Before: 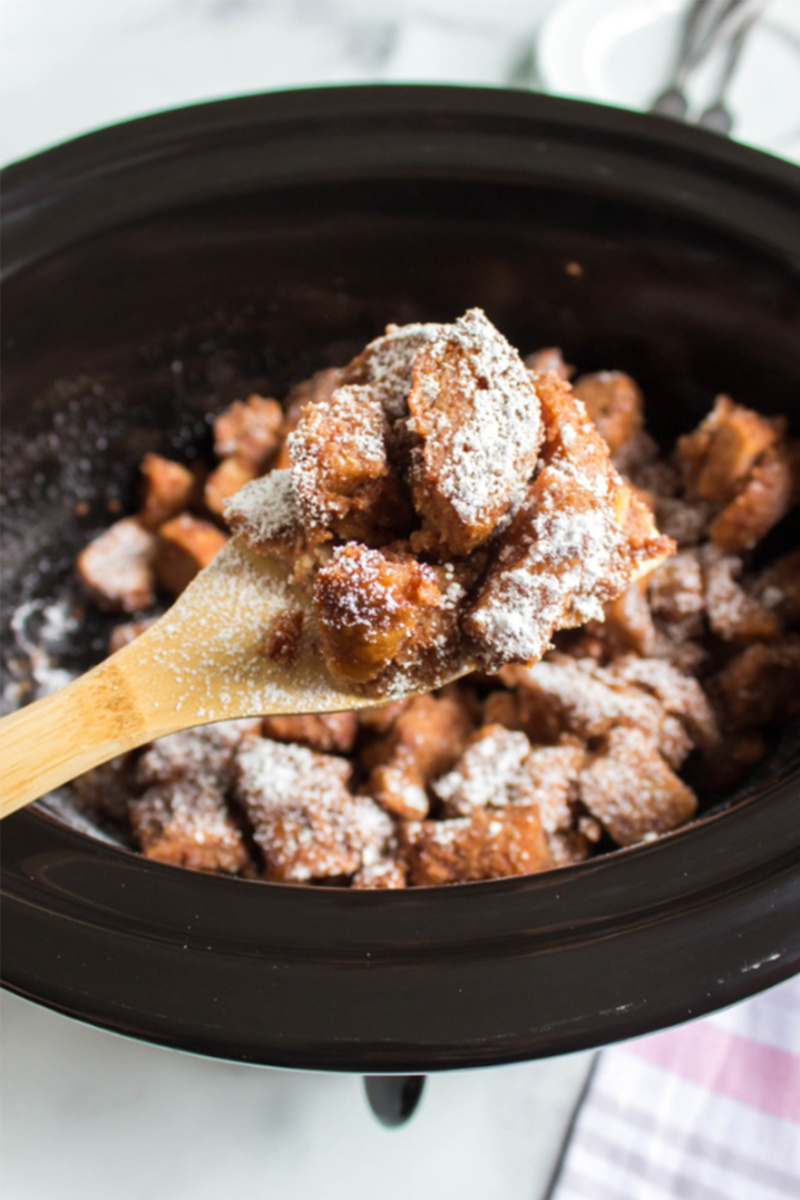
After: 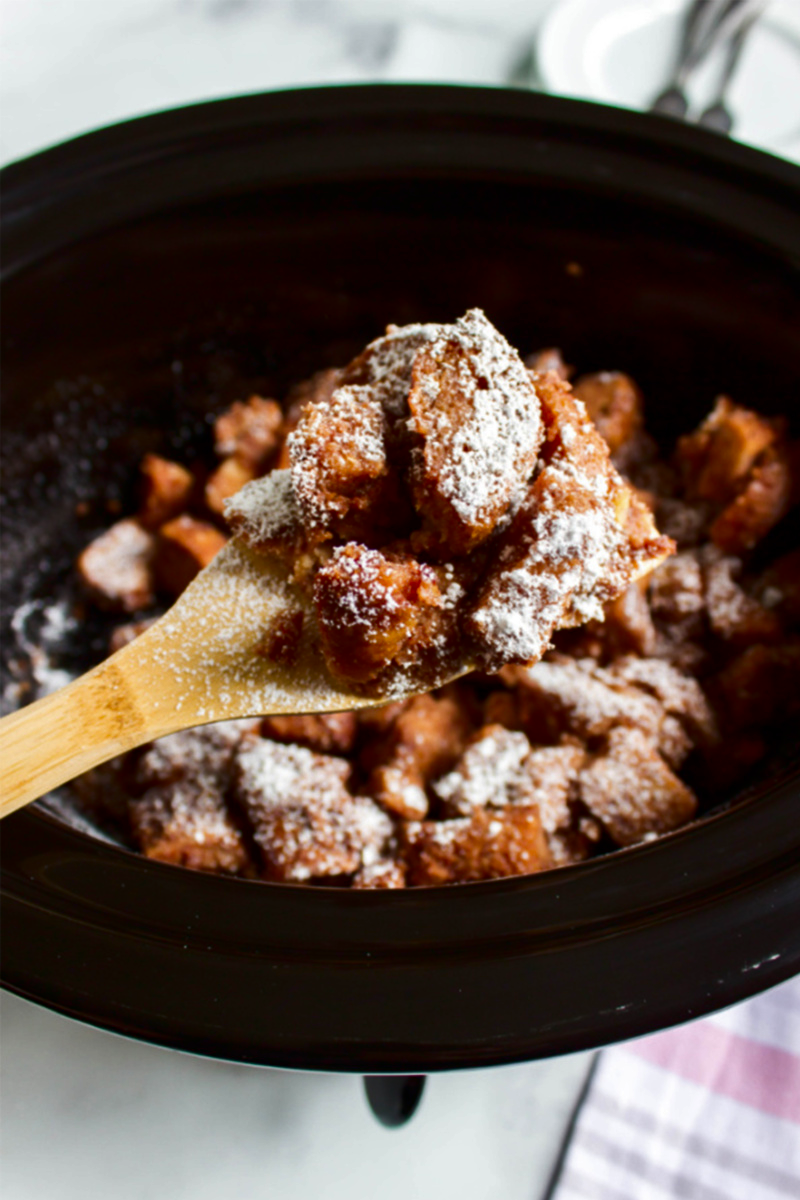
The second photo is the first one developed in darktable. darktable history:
contrast brightness saturation: contrast 0.099, brightness -0.271, saturation 0.145
